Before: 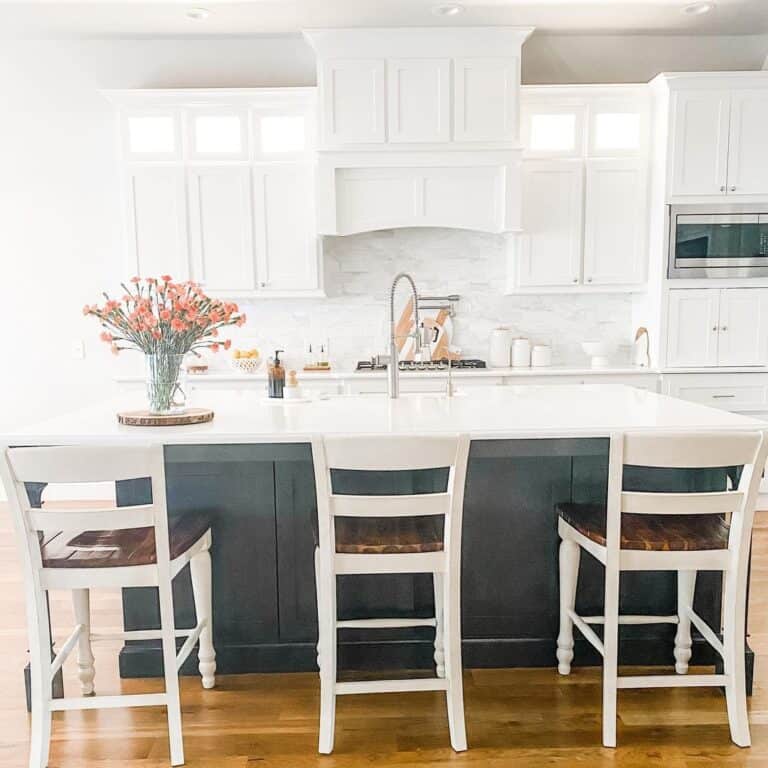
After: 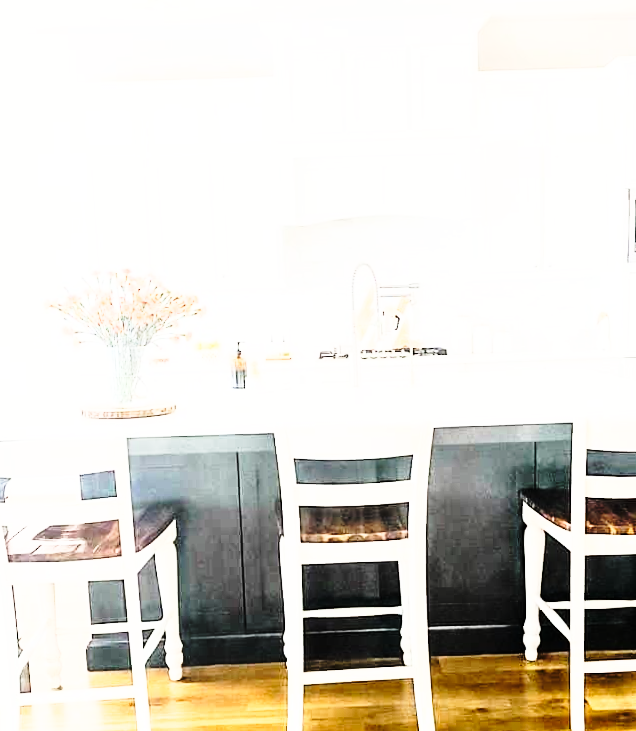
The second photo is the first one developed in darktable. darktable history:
crop and rotate: angle 1°, left 4.281%, top 0.642%, right 11.383%, bottom 2.486%
rgb curve: curves: ch0 [(0, 0) (0.21, 0.15) (0.24, 0.21) (0.5, 0.75) (0.75, 0.96) (0.89, 0.99) (1, 1)]; ch1 [(0, 0.02) (0.21, 0.13) (0.25, 0.2) (0.5, 0.67) (0.75, 0.9) (0.89, 0.97) (1, 1)]; ch2 [(0, 0.02) (0.21, 0.13) (0.25, 0.2) (0.5, 0.67) (0.75, 0.9) (0.89, 0.97) (1, 1)], compensate middle gray true
base curve: curves: ch0 [(0, 0) (0.028, 0.03) (0.121, 0.232) (0.46, 0.748) (0.859, 0.968) (1, 1)], preserve colors none
